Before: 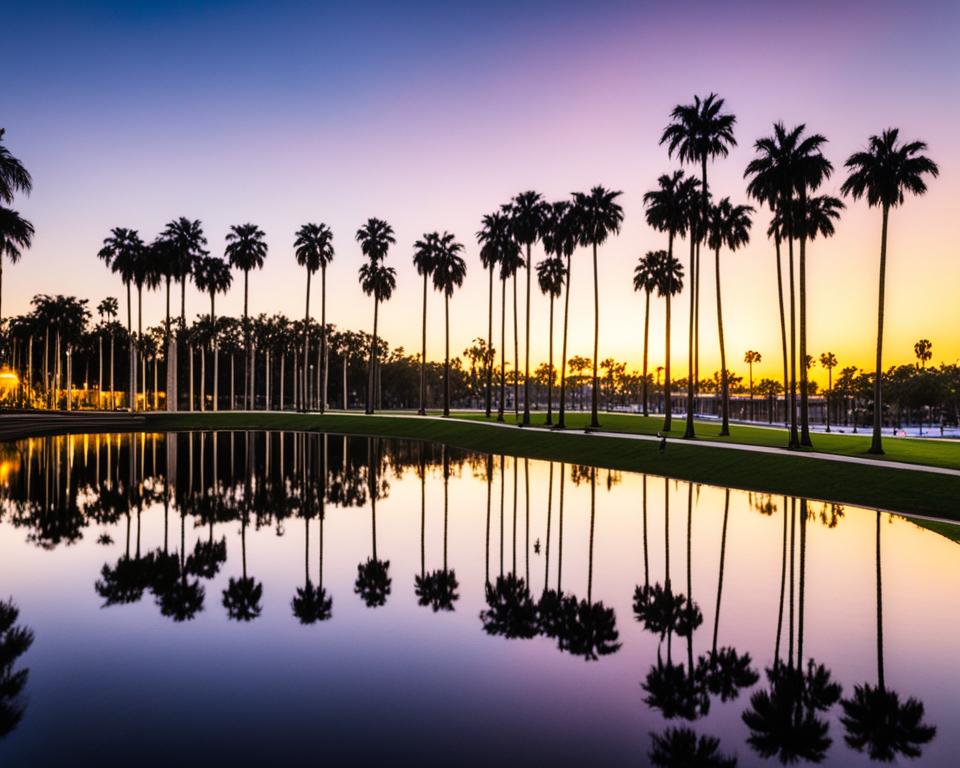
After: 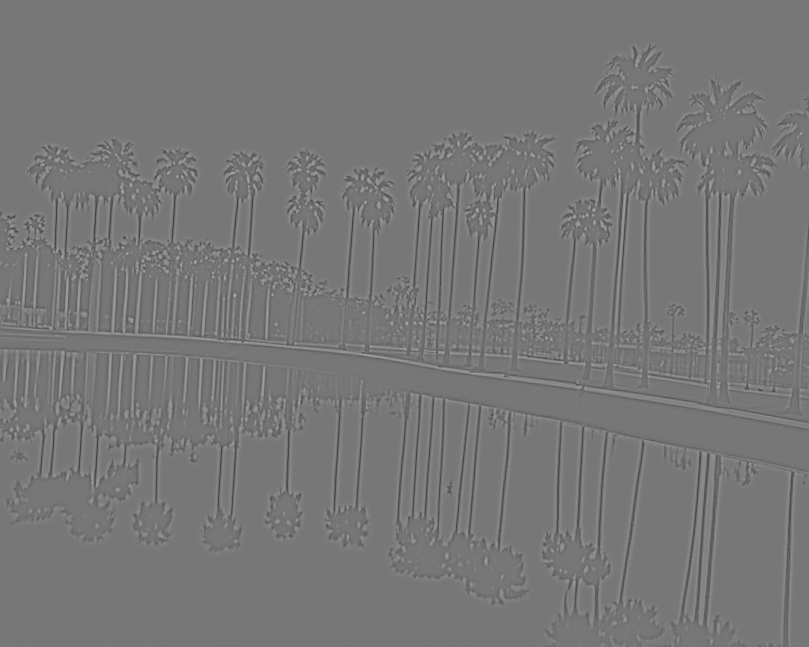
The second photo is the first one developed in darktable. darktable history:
highpass: sharpness 5.84%, contrast boost 8.44%
shadows and highlights: shadows 25, highlights -25
contrast equalizer: y [[0.5, 0.488, 0.462, 0.461, 0.491, 0.5], [0.5 ×6], [0.5 ×6], [0 ×6], [0 ×6]]
crop and rotate: angle -3.27°, left 5.211%, top 5.211%, right 4.607%, bottom 4.607%
tone equalizer: -8 EV -0.002 EV, -7 EV 0.005 EV, -6 EV -0.008 EV, -5 EV 0.007 EV, -4 EV -0.042 EV, -3 EV -0.233 EV, -2 EV -0.662 EV, -1 EV -0.983 EV, +0 EV -0.969 EV, smoothing diameter 2%, edges refinement/feathering 20, mask exposure compensation -1.57 EV, filter diffusion 5
sharpen: on, module defaults
color balance rgb: linear chroma grading › global chroma 15%, perceptual saturation grading › global saturation 30%
